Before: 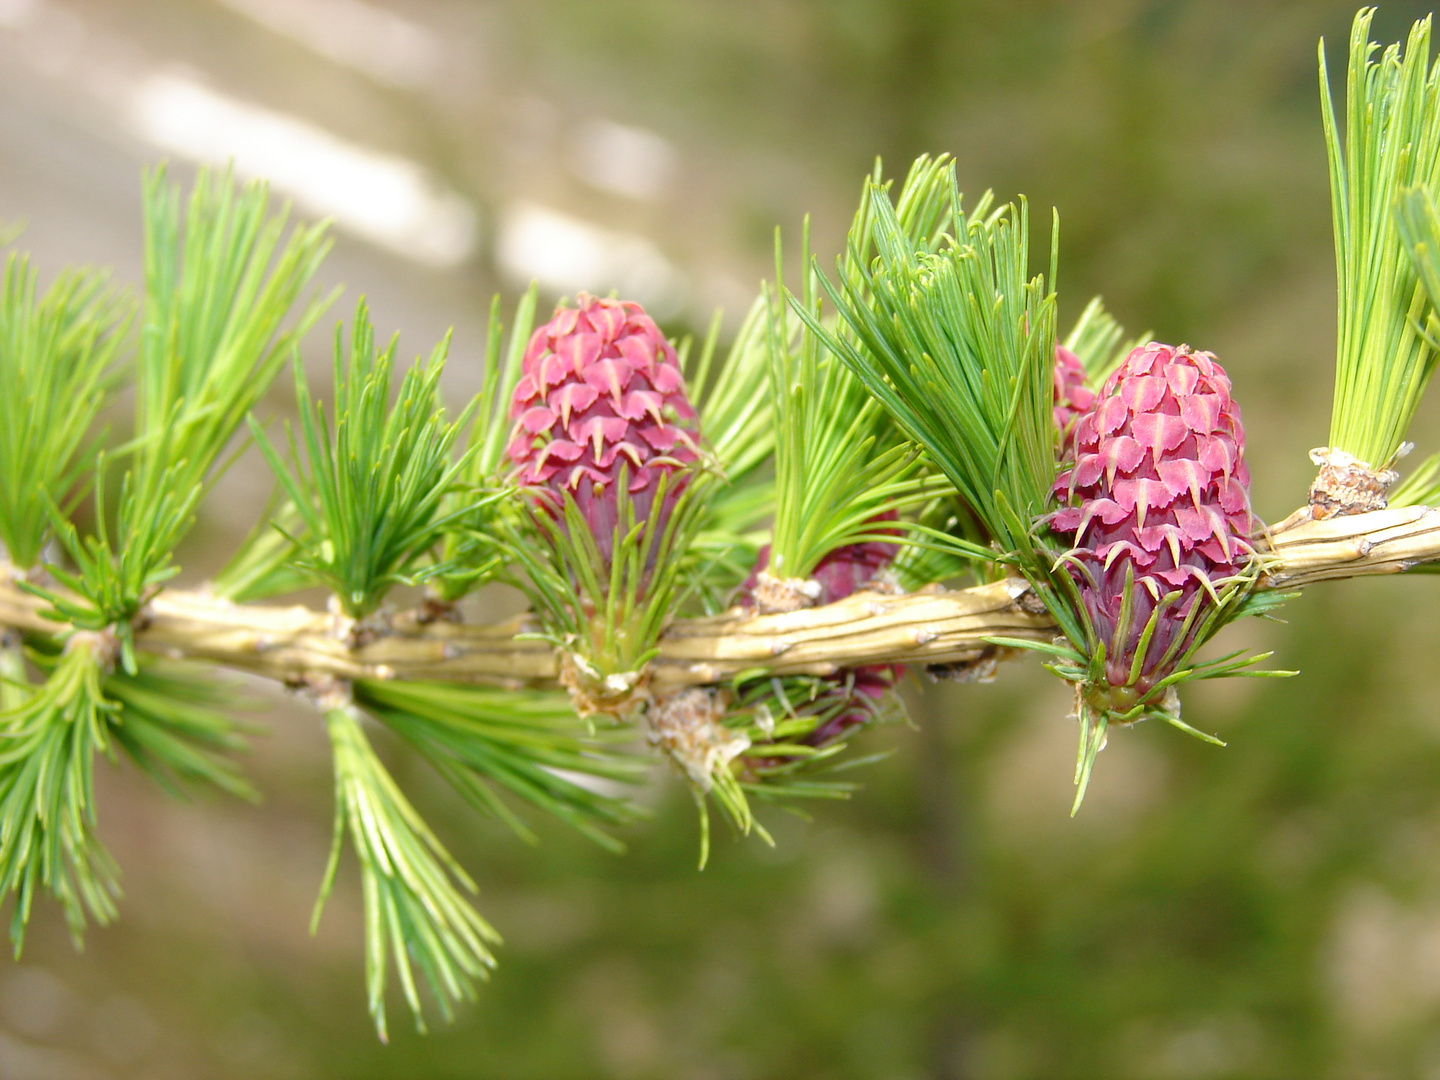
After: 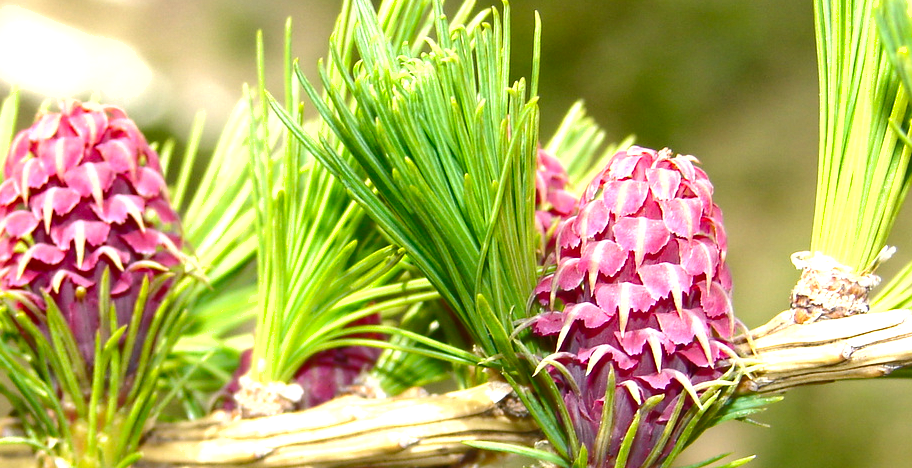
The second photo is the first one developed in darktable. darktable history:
shadows and highlights: radius 336.55, shadows 29.1, soften with gaussian
exposure: black level correction 0, exposure 0.693 EV, compensate highlight preservation false
crop: left 36.001%, top 18.239%, right 0.622%, bottom 38.361%
